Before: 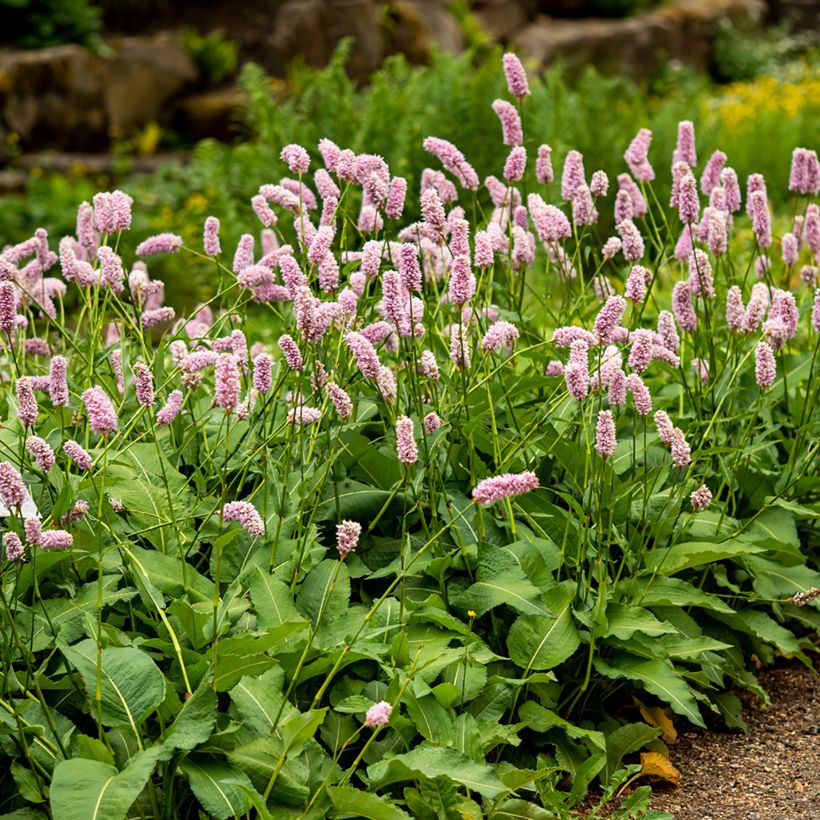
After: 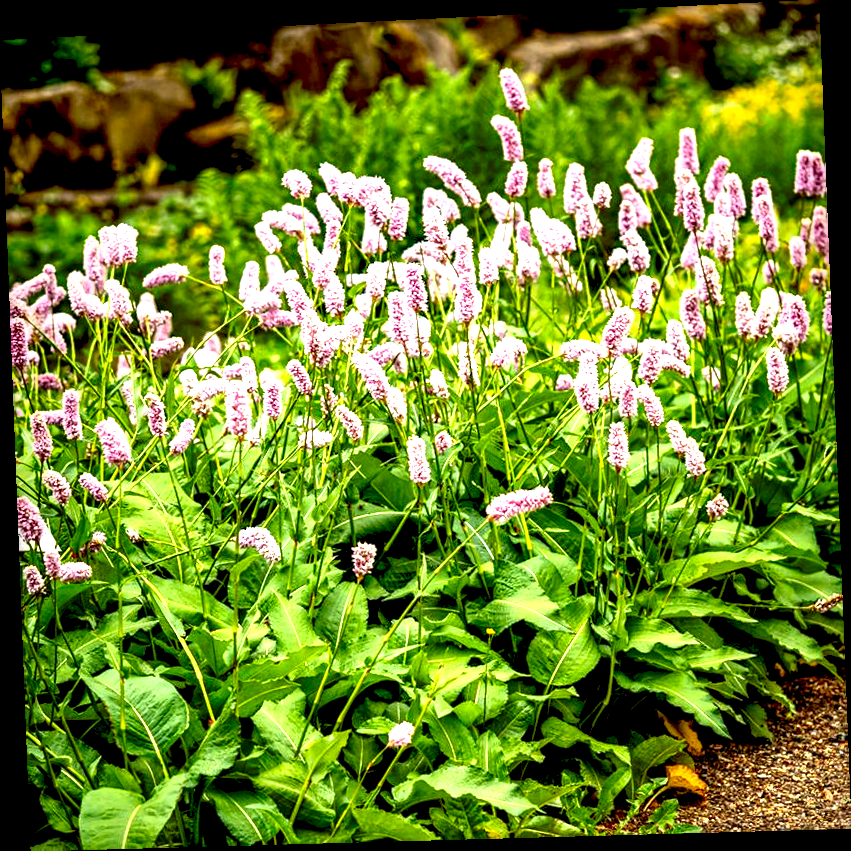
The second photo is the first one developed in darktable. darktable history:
local contrast: highlights 20%, detail 150%
exposure: black level correction 0.016, exposure 1.774 EV, compensate highlight preservation false
rotate and perspective: rotation -2.22°, lens shift (horizontal) -0.022, automatic cropping off
